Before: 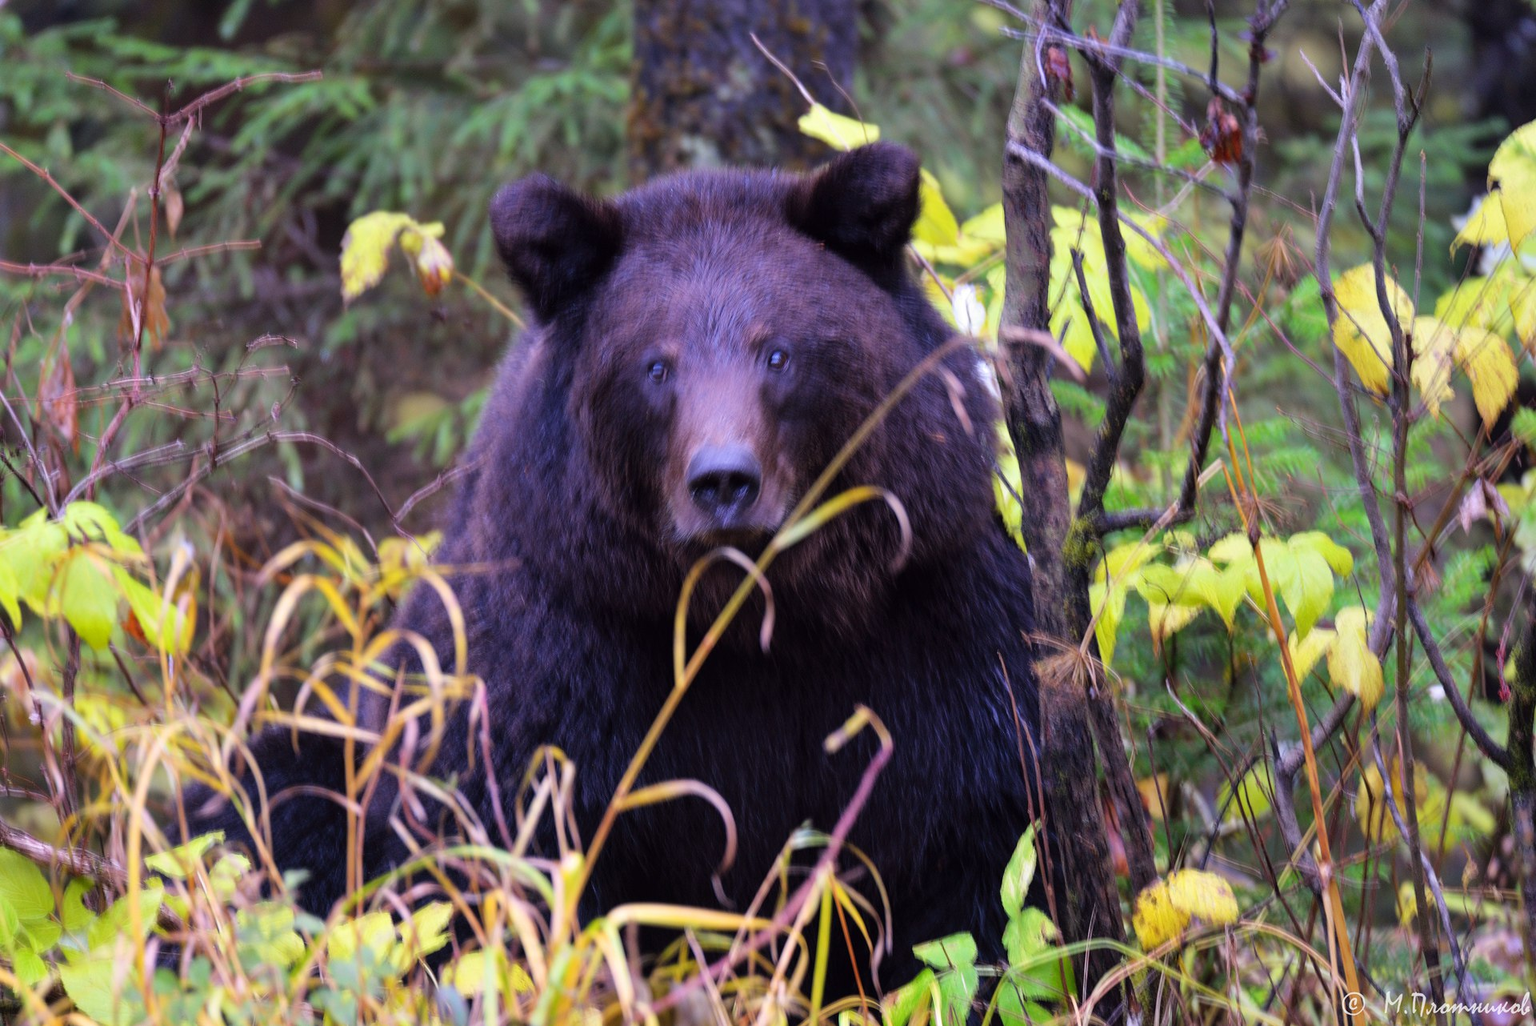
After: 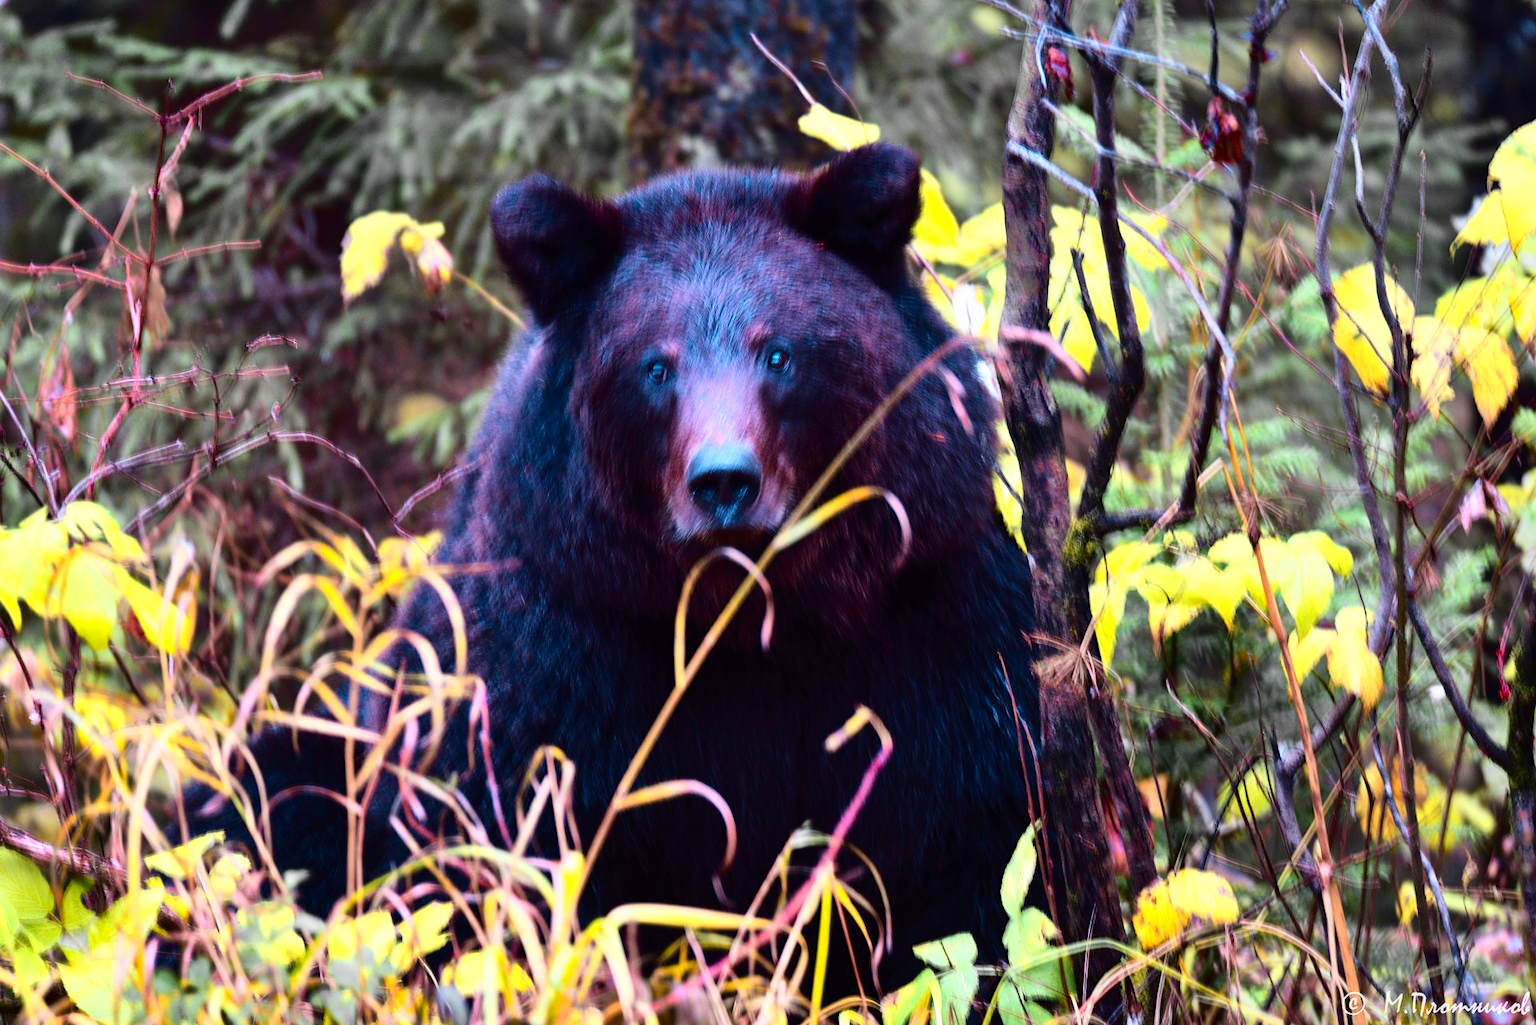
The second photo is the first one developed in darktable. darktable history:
tone curve: curves: ch0 [(0, 0) (0.003, 0.002) (0.011, 0.006) (0.025, 0.014) (0.044, 0.02) (0.069, 0.027) (0.1, 0.036) (0.136, 0.05) (0.177, 0.081) (0.224, 0.118) (0.277, 0.183) (0.335, 0.262) (0.399, 0.351) (0.468, 0.456) (0.543, 0.571) (0.623, 0.692) (0.709, 0.795) (0.801, 0.88) (0.898, 0.948) (1, 1)], color space Lab, independent channels, preserve colors none
shadows and highlights: shadows 24.51, highlights -79.8, soften with gaussian
color zones: curves: ch0 [(0.257, 0.558) (0.75, 0.565)]; ch1 [(0.004, 0.857) (0.14, 0.416) (0.257, 0.695) (0.442, 0.032) (0.736, 0.266) (0.891, 0.741)]; ch2 [(0, 0.623) (0.112, 0.436) (0.271, 0.474) (0.516, 0.64) (0.743, 0.286)]
